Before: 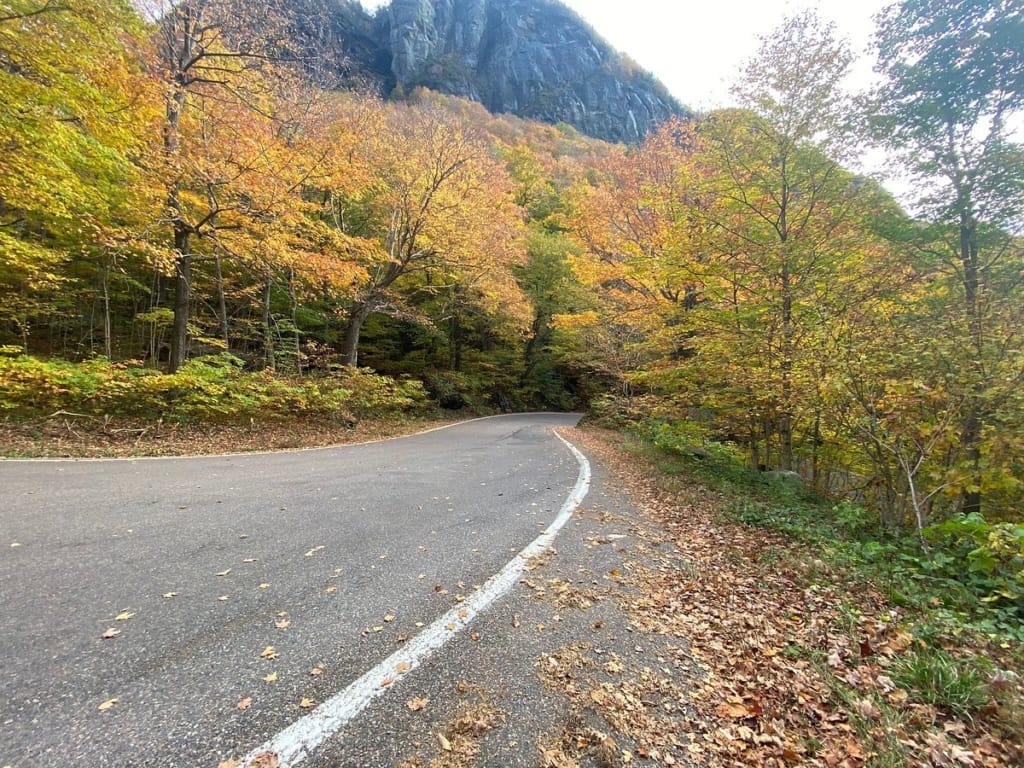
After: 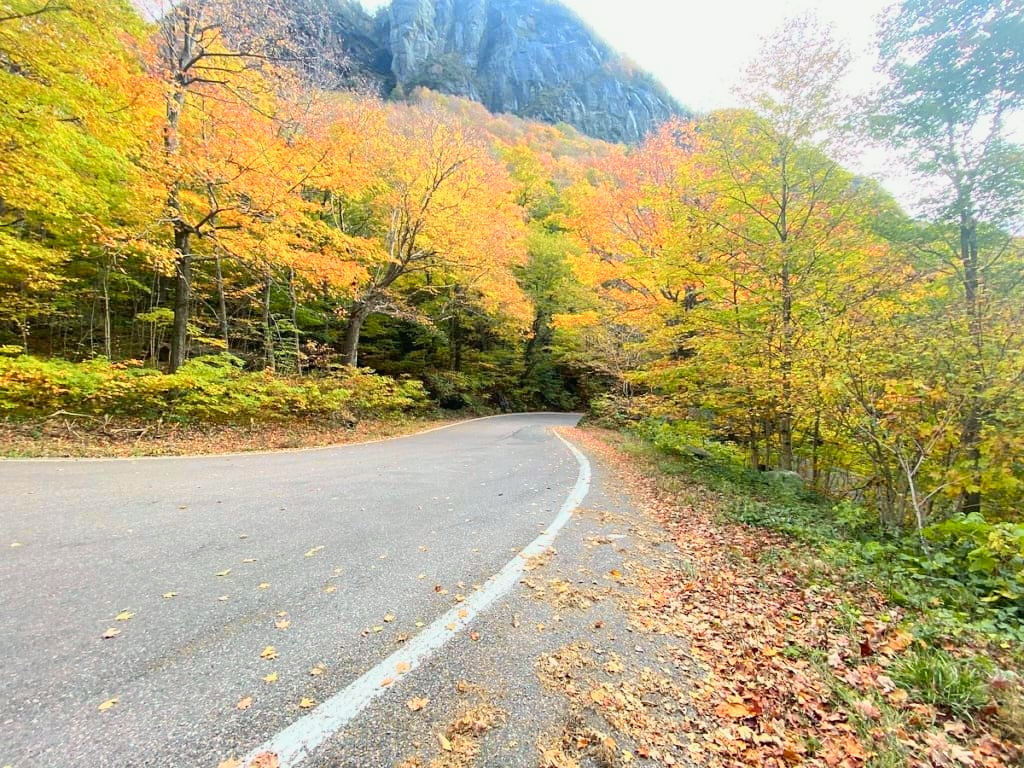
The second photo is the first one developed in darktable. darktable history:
tone curve: curves: ch0 [(0, 0.012) (0.031, 0.02) (0.12, 0.083) (0.193, 0.171) (0.277, 0.279) (0.45, 0.52) (0.568, 0.676) (0.678, 0.777) (0.875, 0.92) (1, 0.965)]; ch1 [(0, 0) (0.243, 0.245) (0.402, 0.41) (0.493, 0.486) (0.508, 0.507) (0.531, 0.53) (0.551, 0.564) (0.646, 0.672) (0.694, 0.732) (1, 1)]; ch2 [(0, 0) (0.249, 0.216) (0.356, 0.343) (0.424, 0.442) (0.476, 0.482) (0.498, 0.502) (0.517, 0.517) (0.532, 0.545) (0.562, 0.575) (0.614, 0.644) (0.706, 0.748) (0.808, 0.809) (0.991, 0.968)], color space Lab, independent channels, preserve colors none
contrast brightness saturation: brightness 0.09, saturation 0.19
